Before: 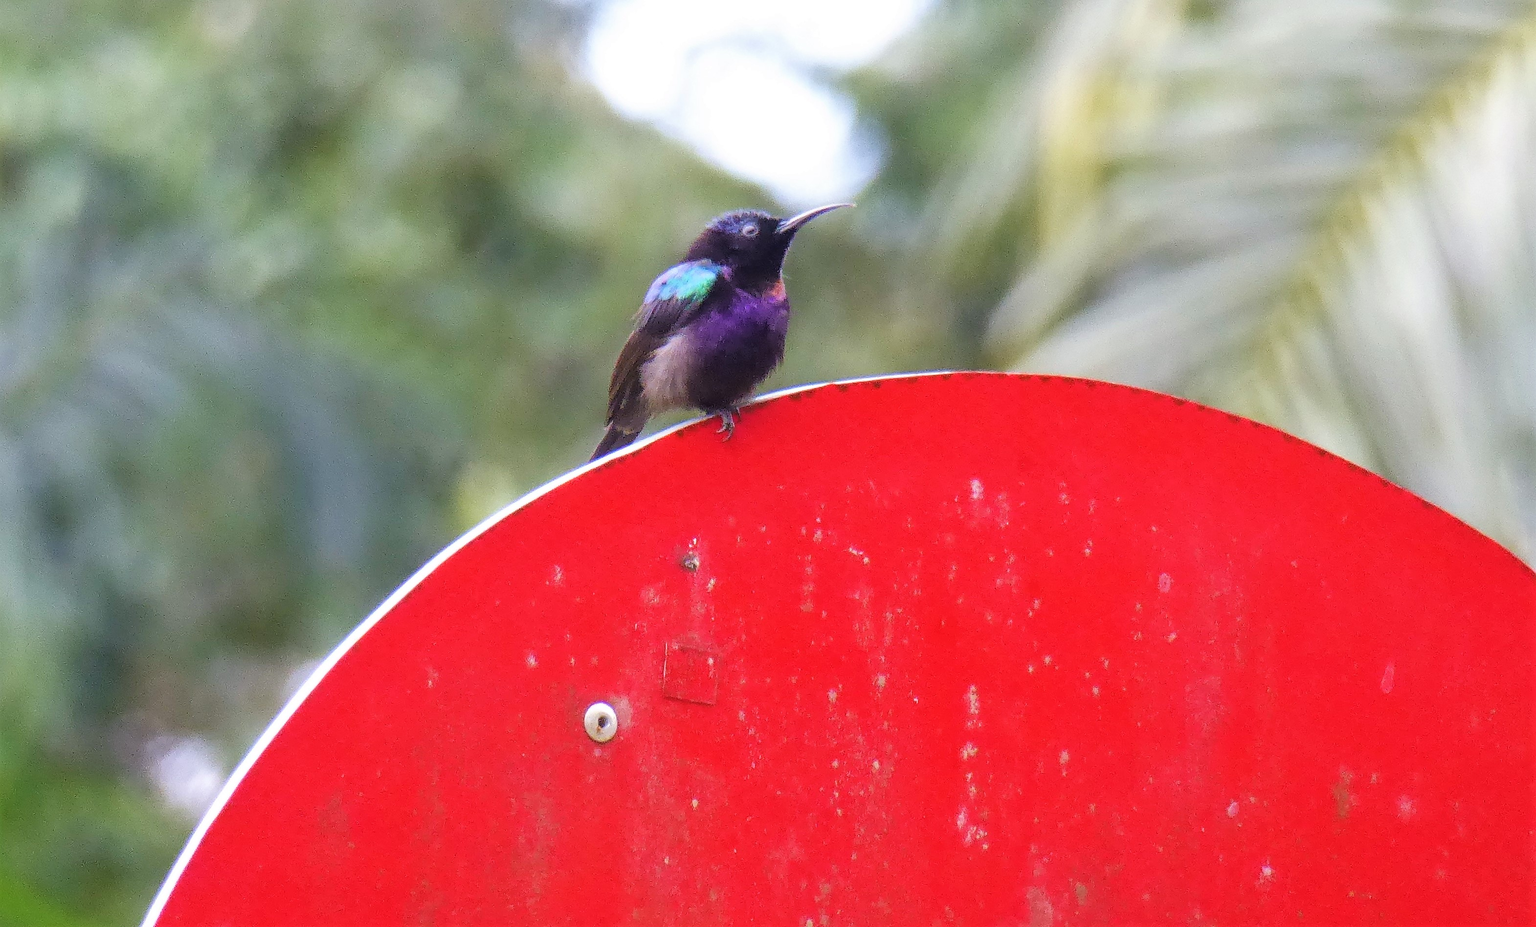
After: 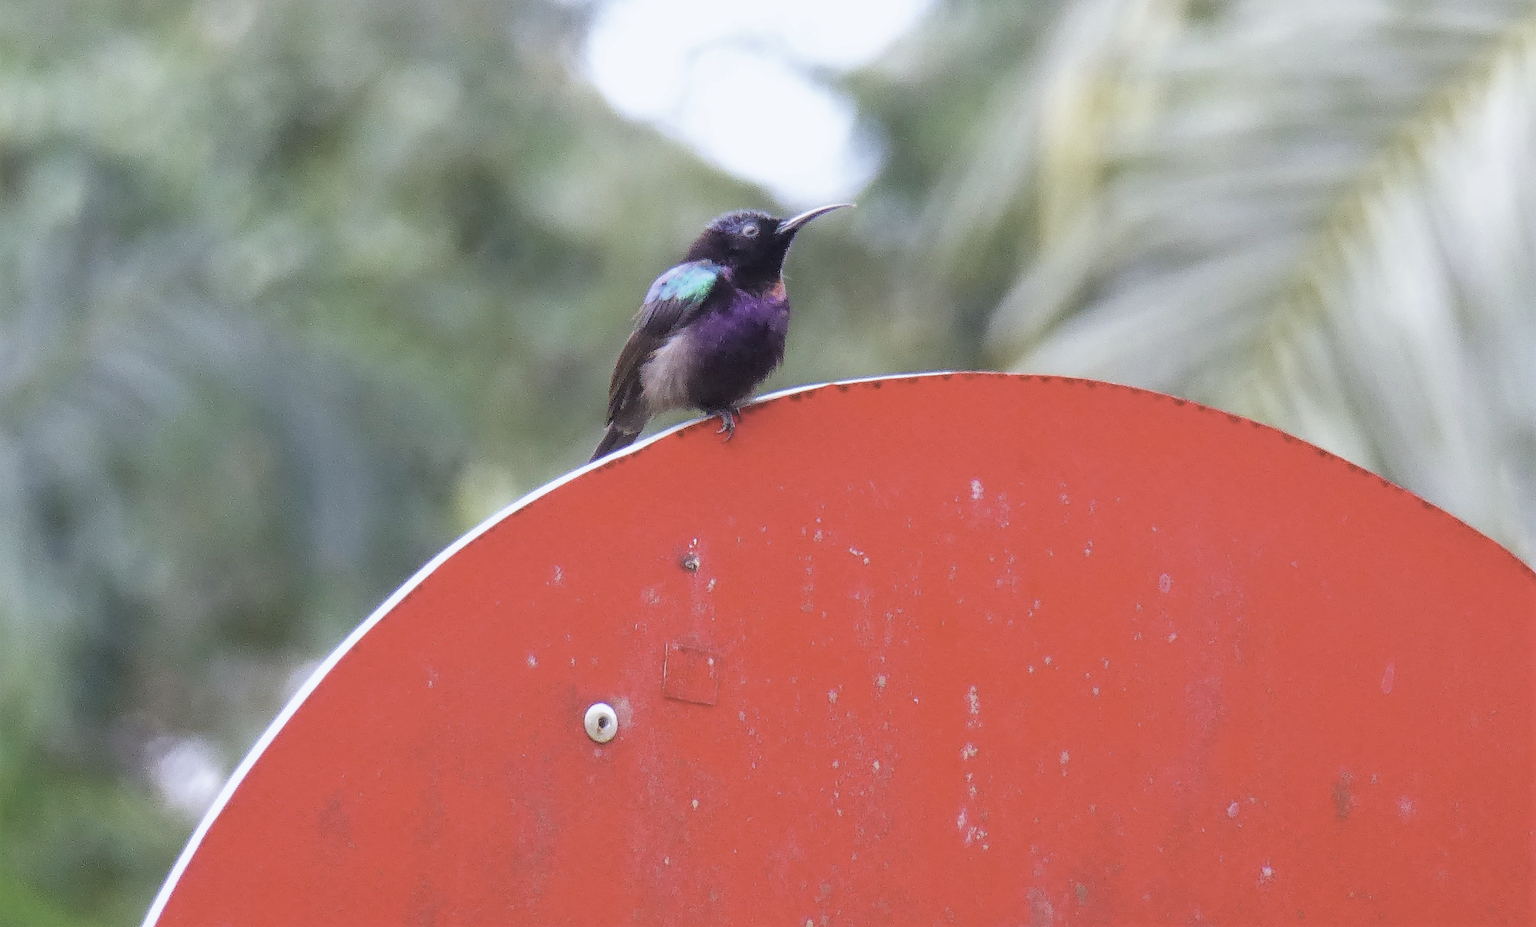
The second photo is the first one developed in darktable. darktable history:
contrast brightness saturation: contrast -0.054, saturation -0.395
color calibration: gray › normalize channels true, x 0.356, y 0.368, temperature 4716.26 K, gamut compression 0.02
